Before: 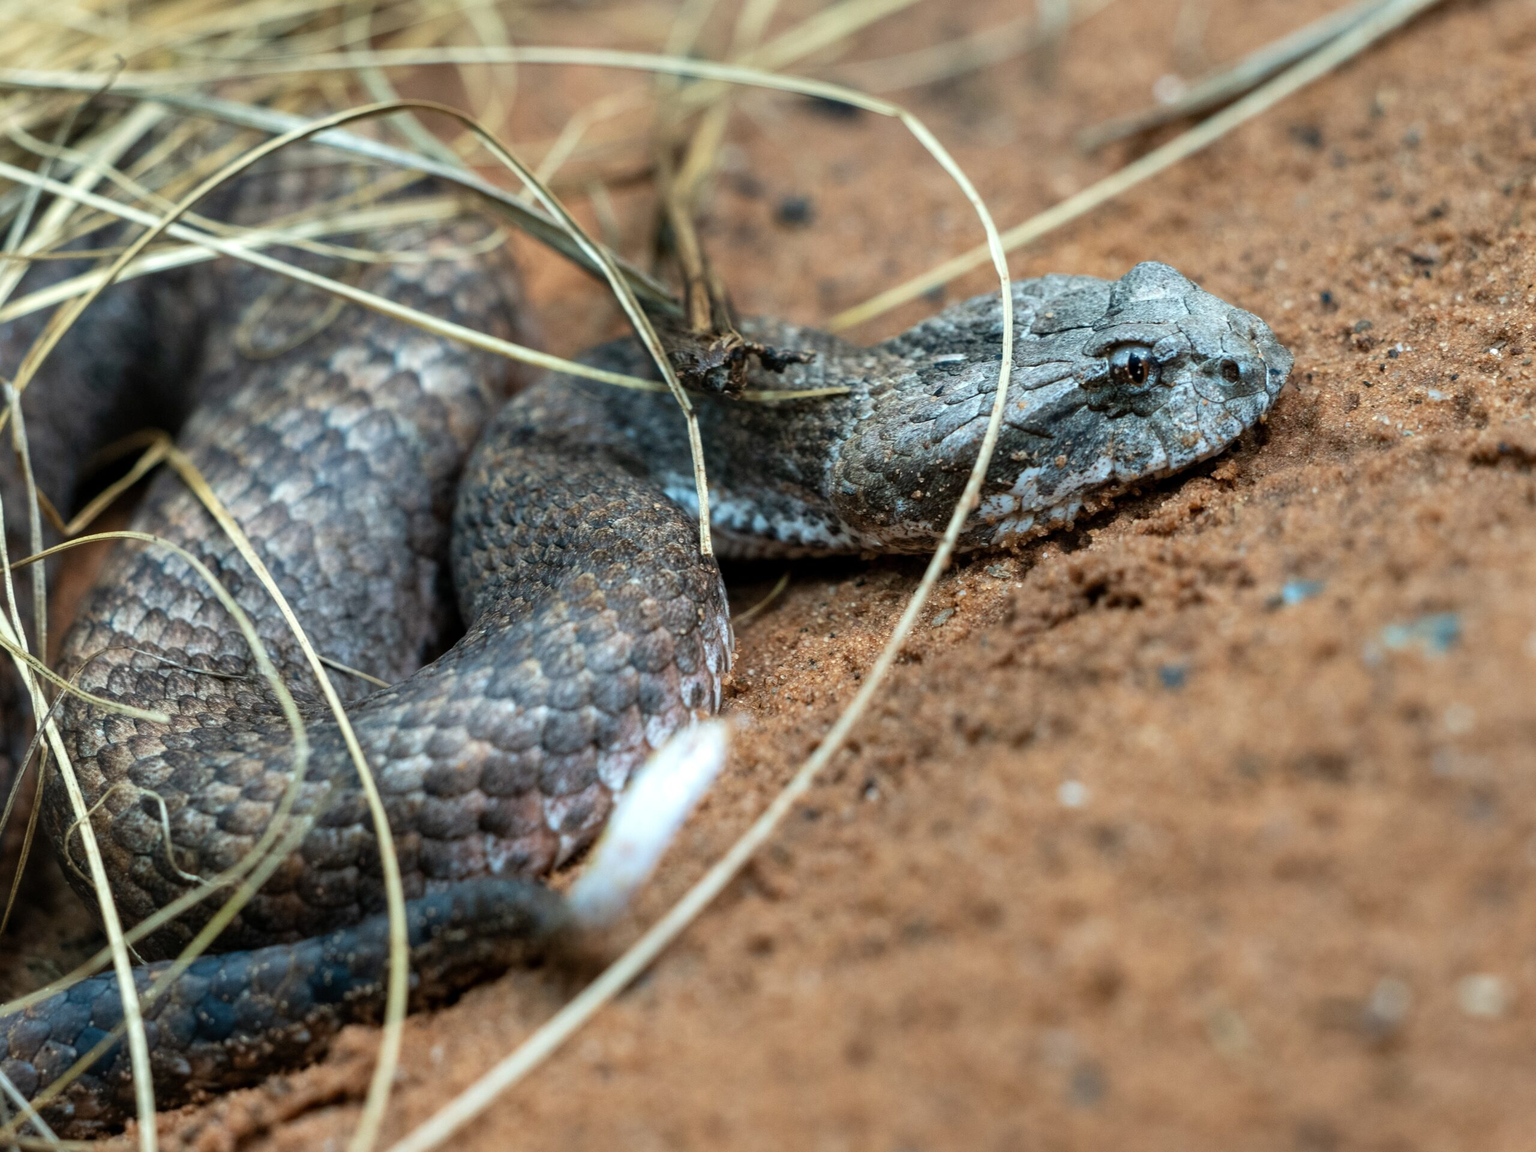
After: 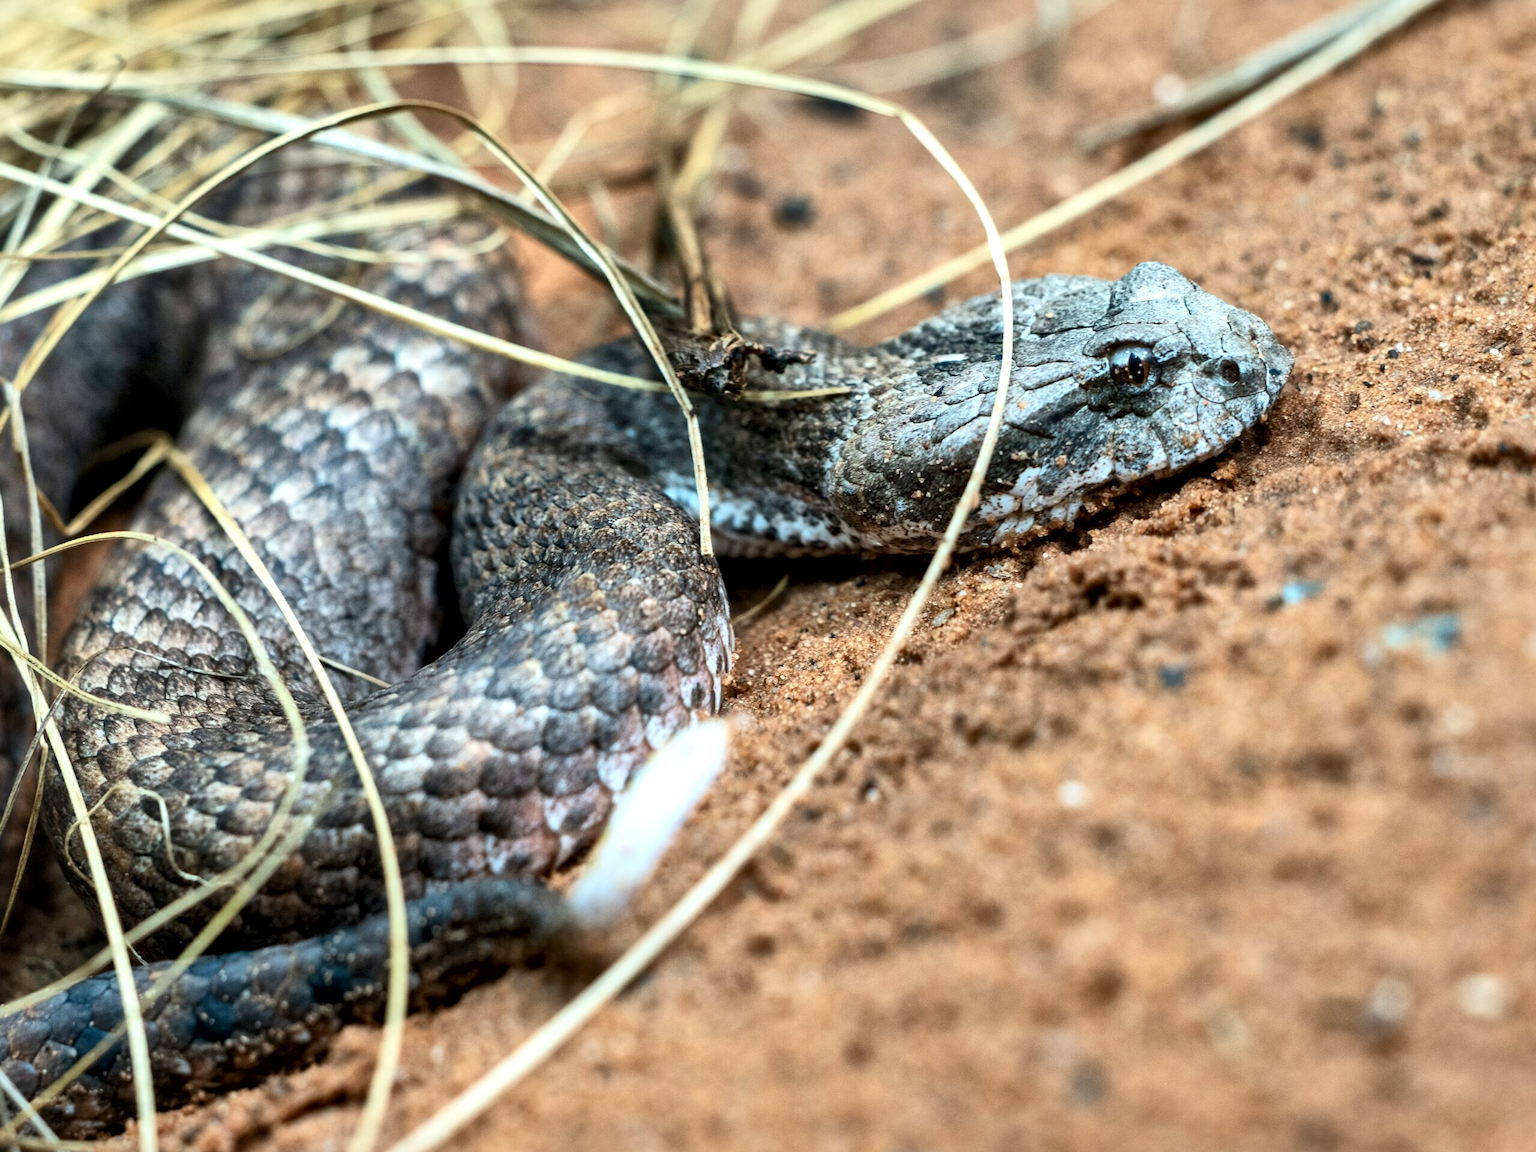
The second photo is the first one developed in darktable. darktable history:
local contrast: mode bilateral grid, contrast 25, coarseness 59, detail 151%, midtone range 0.2
contrast brightness saturation: contrast 0.199, brightness 0.144, saturation 0.137
